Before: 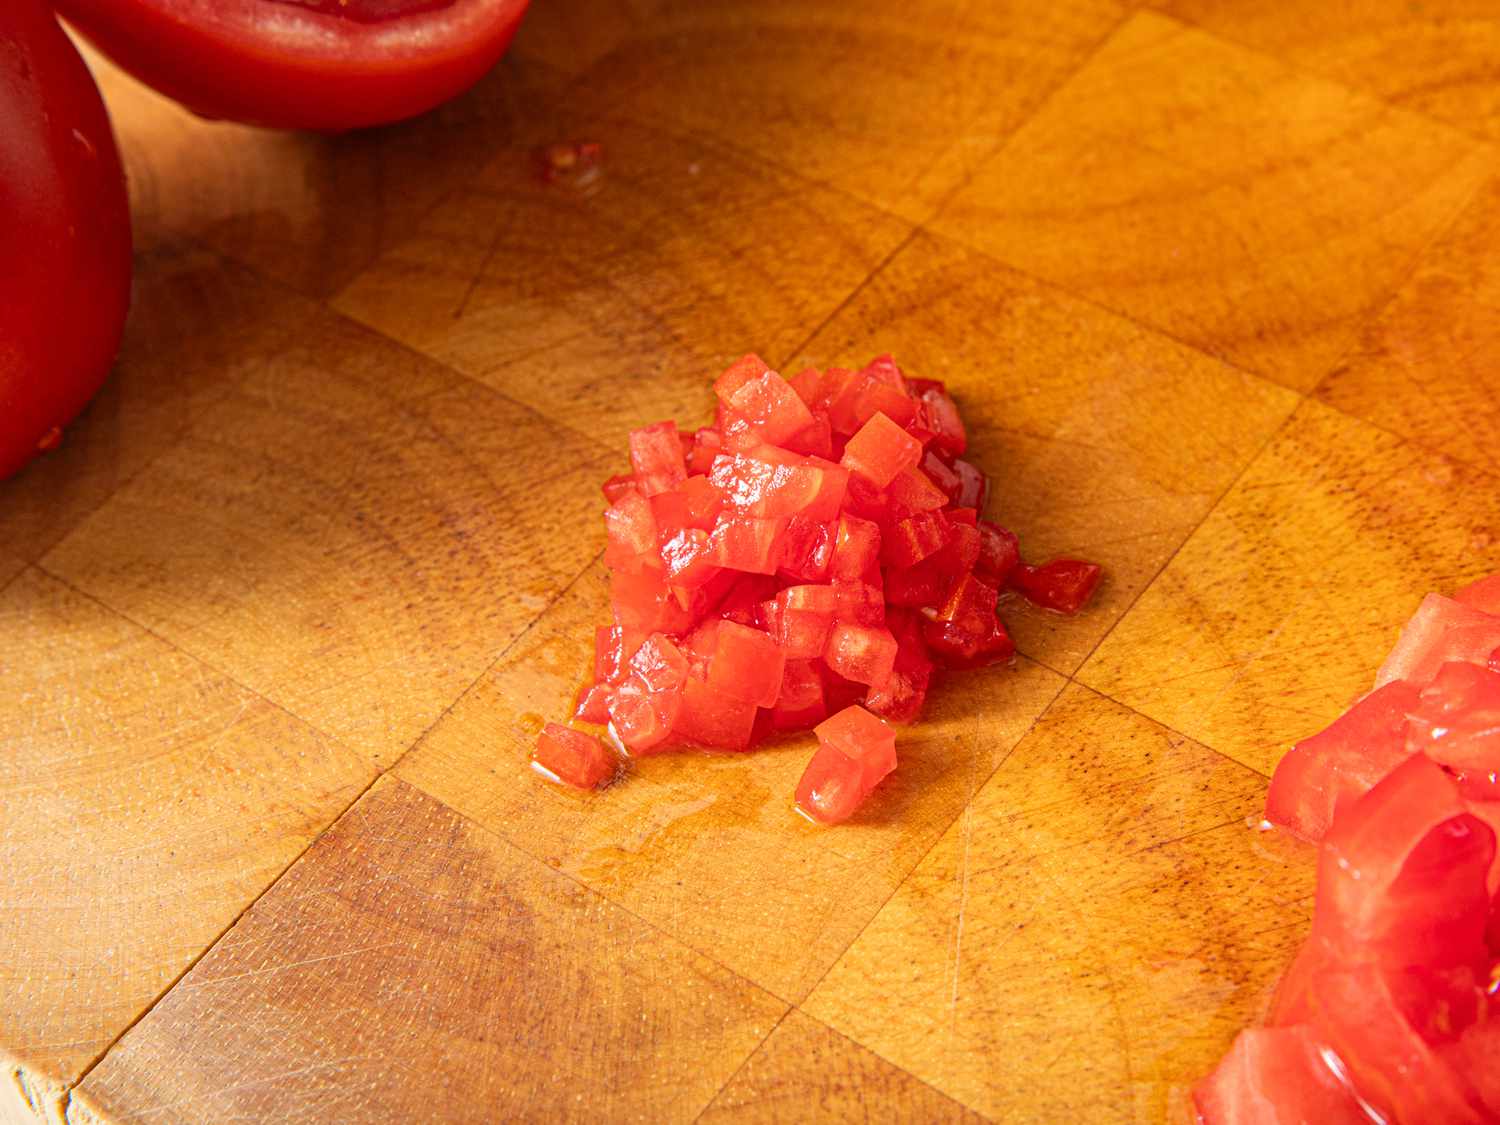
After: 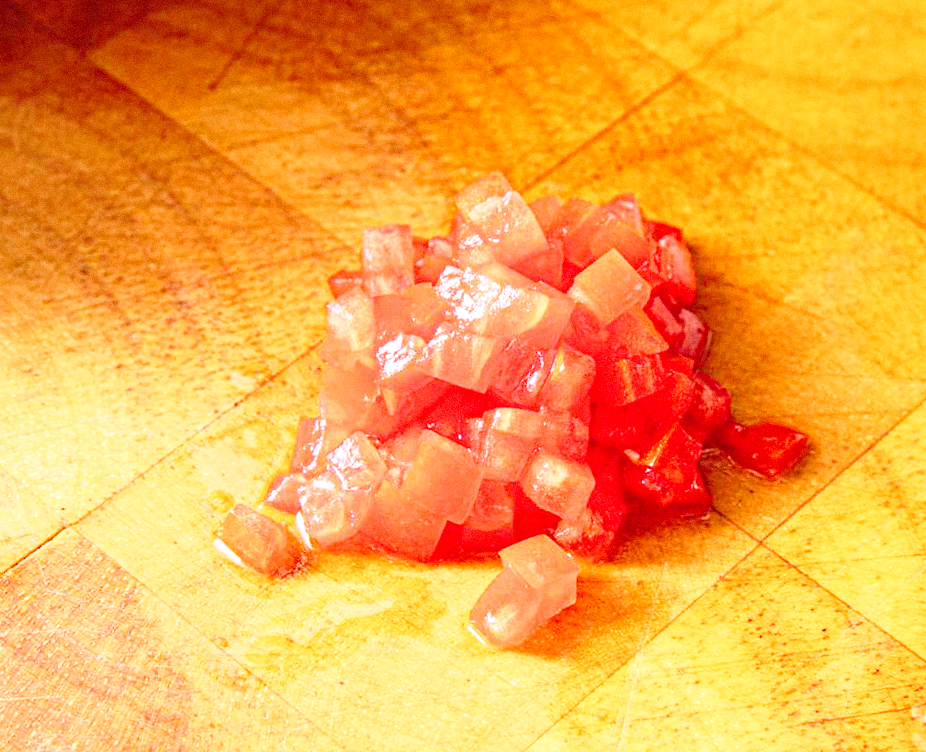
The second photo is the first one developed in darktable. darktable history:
crop and rotate: left 22.13%, top 22.054%, right 22.026%, bottom 22.102%
velvia: on, module defaults
rotate and perspective: rotation 9.12°, automatic cropping off
base curve: curves: ch0 [(0, 0) (0.028, 0.03) (0.121, 0.232) (0.46, 0.748) (0.859, 0.968) (1, 1)], preserve colors none
color correction: highlights a* -0.772, highlights b* -8.92
exposure: black level correction 0, exposure 0.5 EV, compensate highlight preservation false
grain: coarseness 0.09 ISO
